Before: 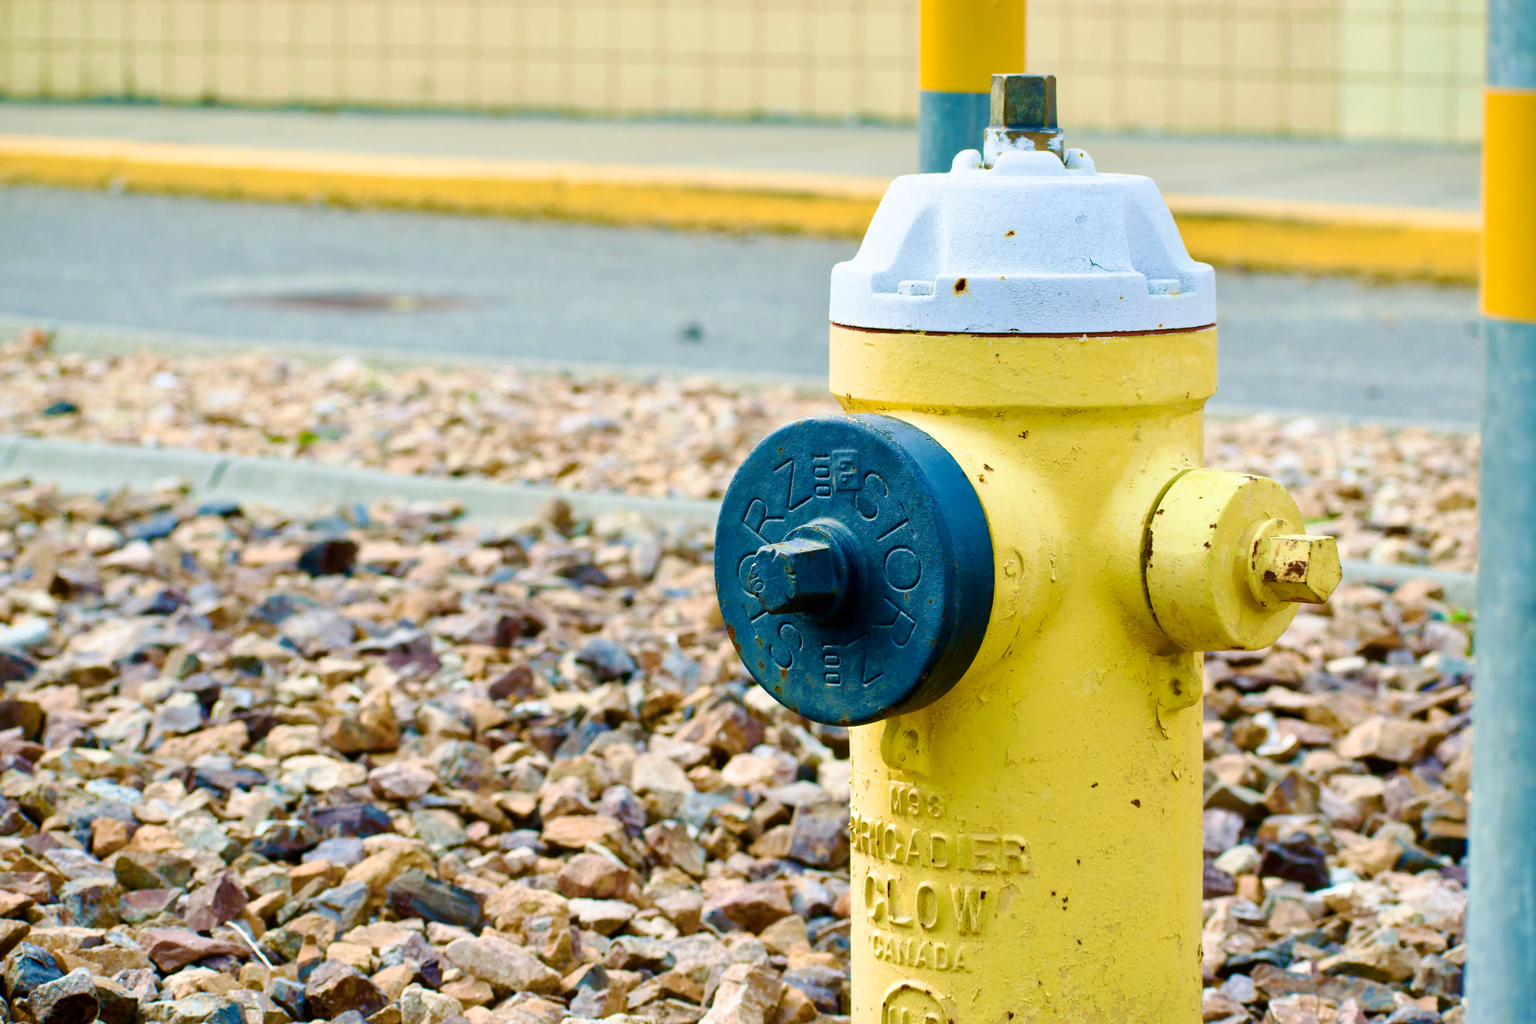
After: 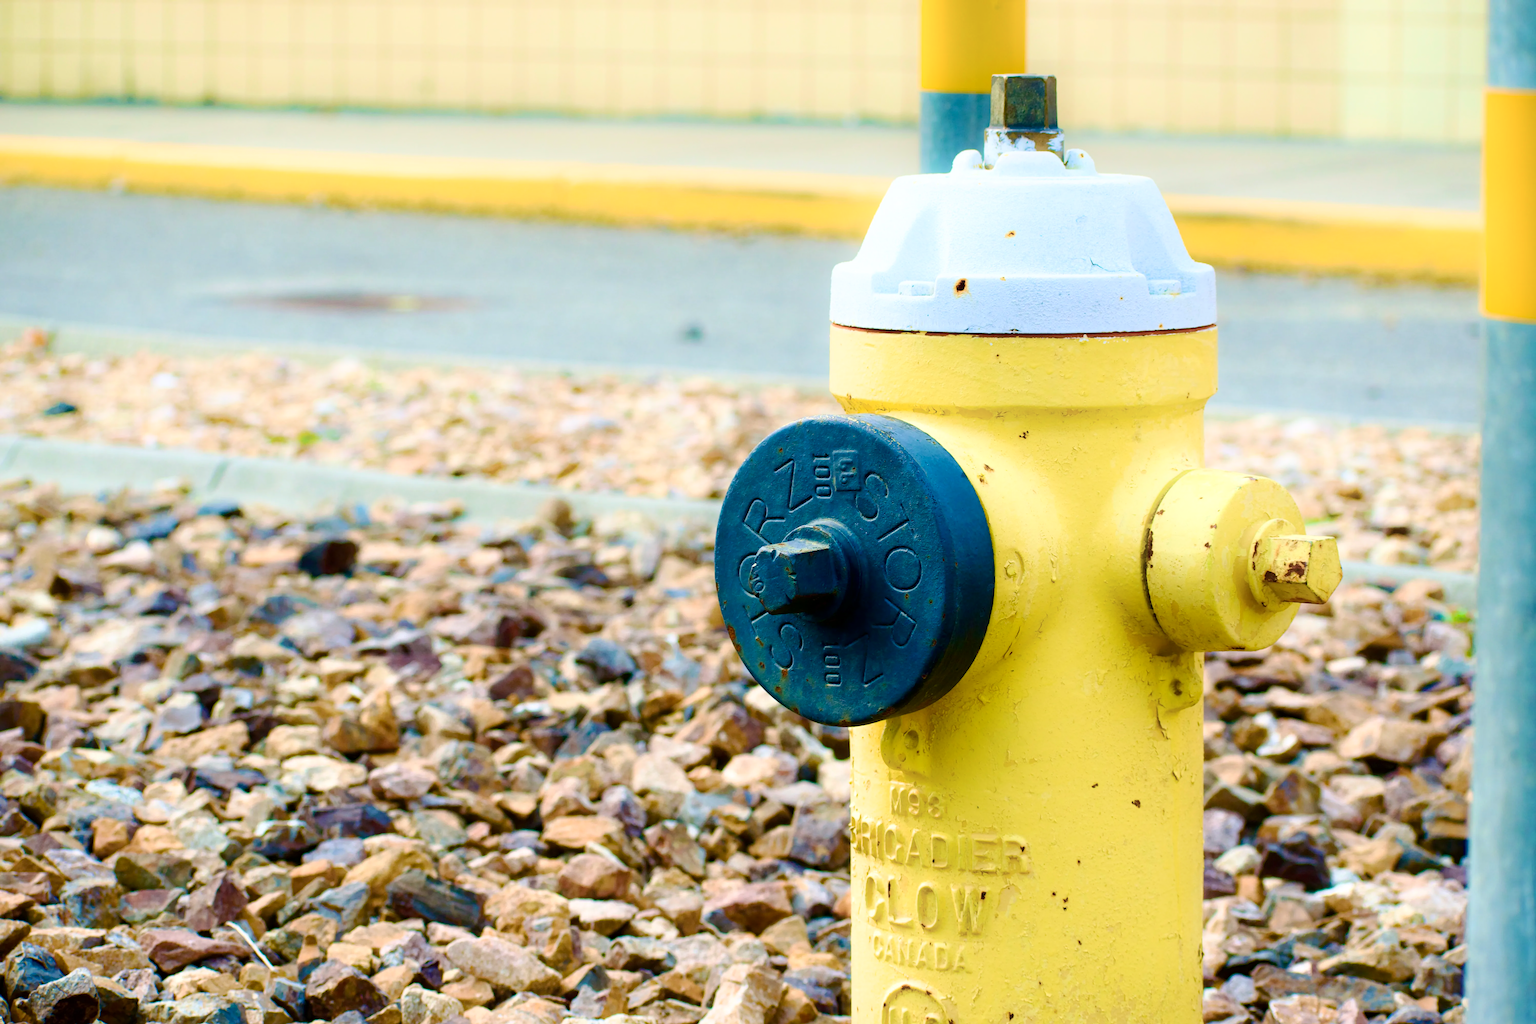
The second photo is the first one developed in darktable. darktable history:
tone equalizer: on, module defaults
shadows and highlights: shadows -41.87, highlights 62.44, soften with gaussian
haze removal: compatibility mode true, adaptive false
